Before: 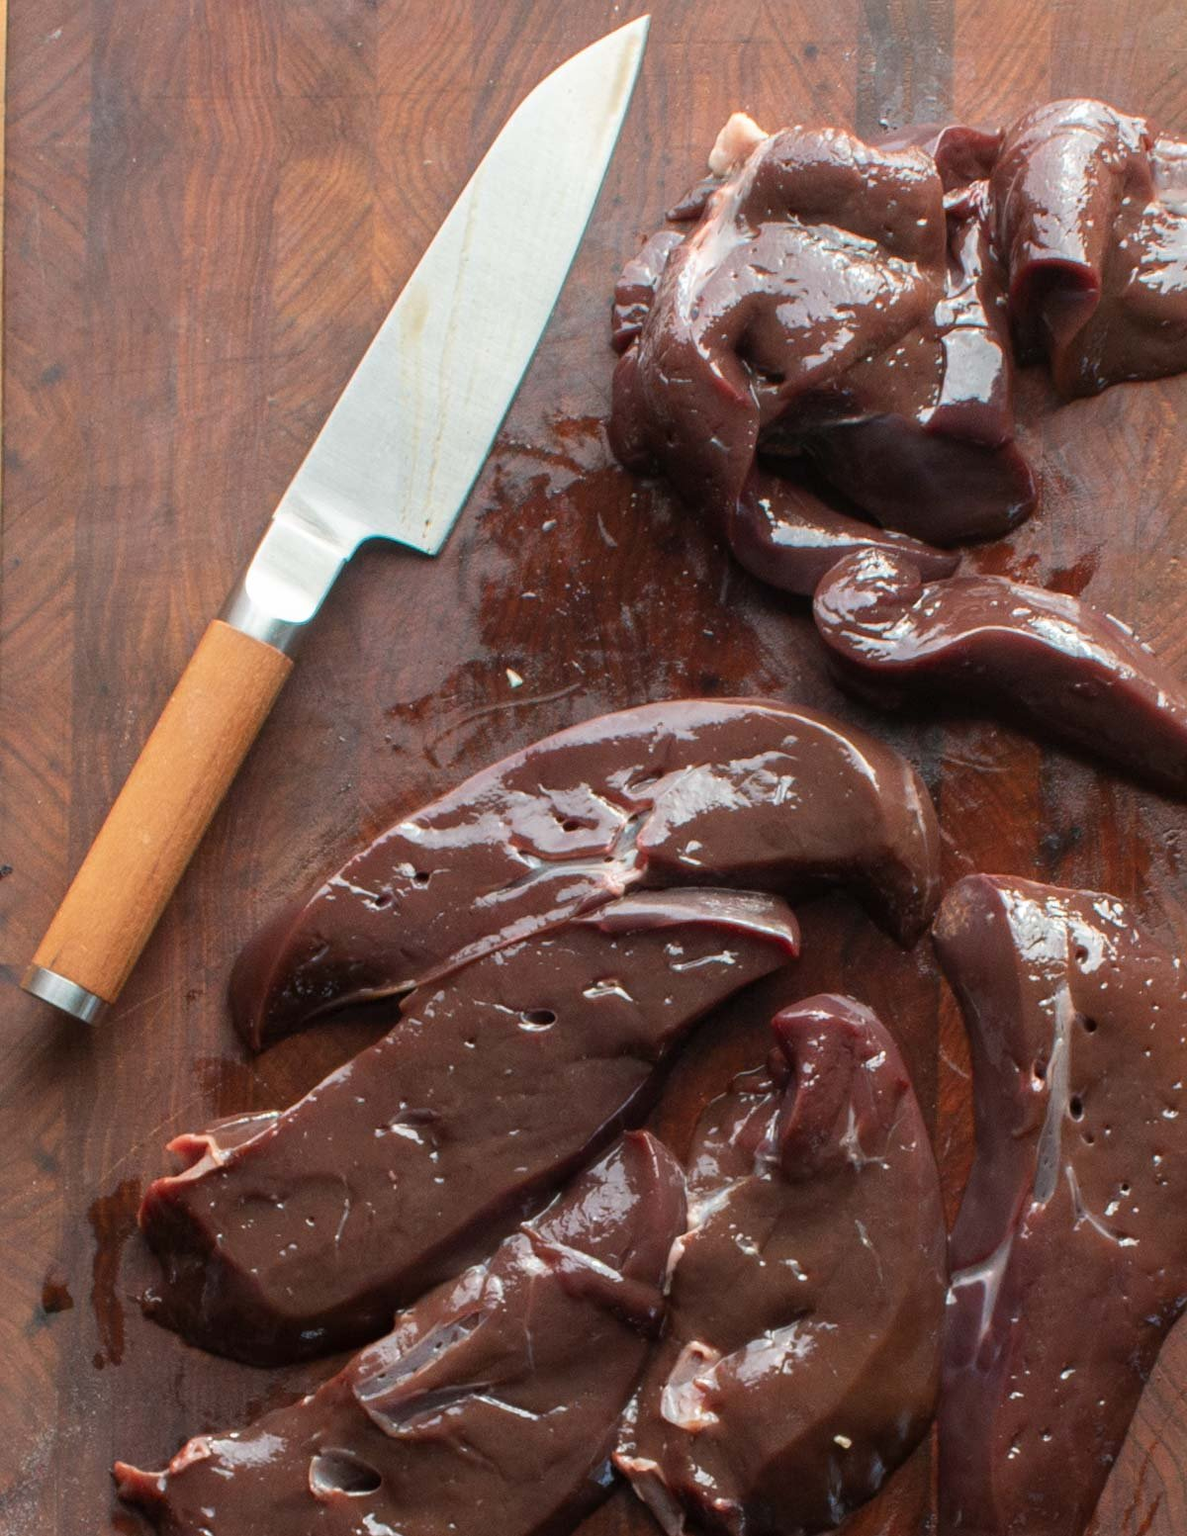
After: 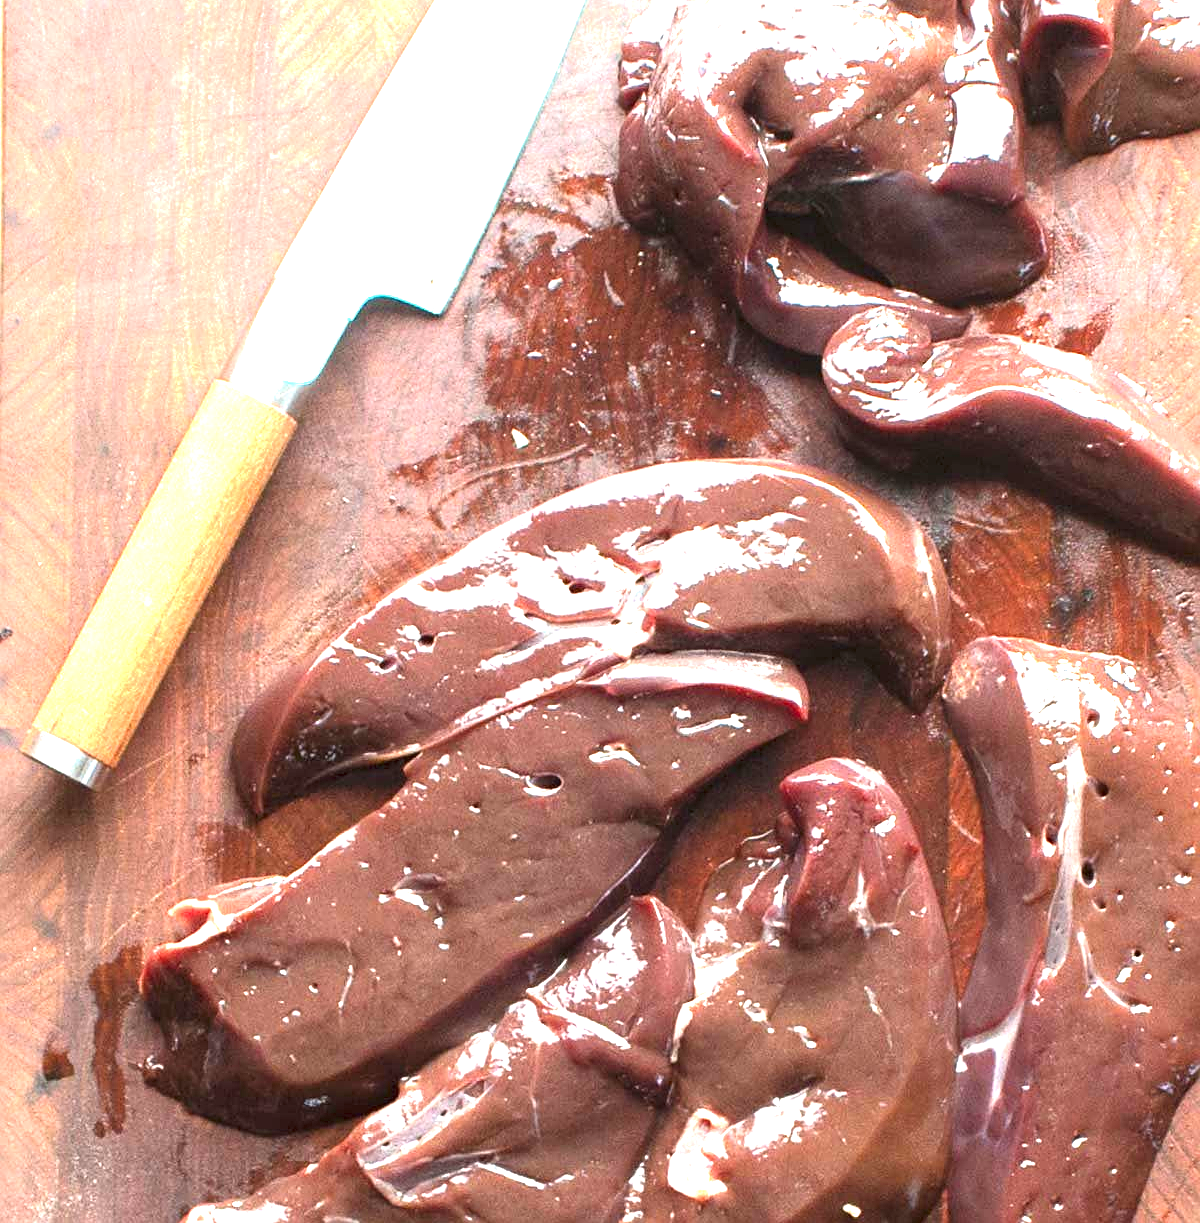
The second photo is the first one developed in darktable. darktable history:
exposure: black level correction 0, exposure 2.086 EV, compensate highlight preservation false
crop and rotate: top 15.923%, bottom 5.304%
shadows and highlights: shadows -29.4, highlights 29.67
sharpen: on, module defaults
